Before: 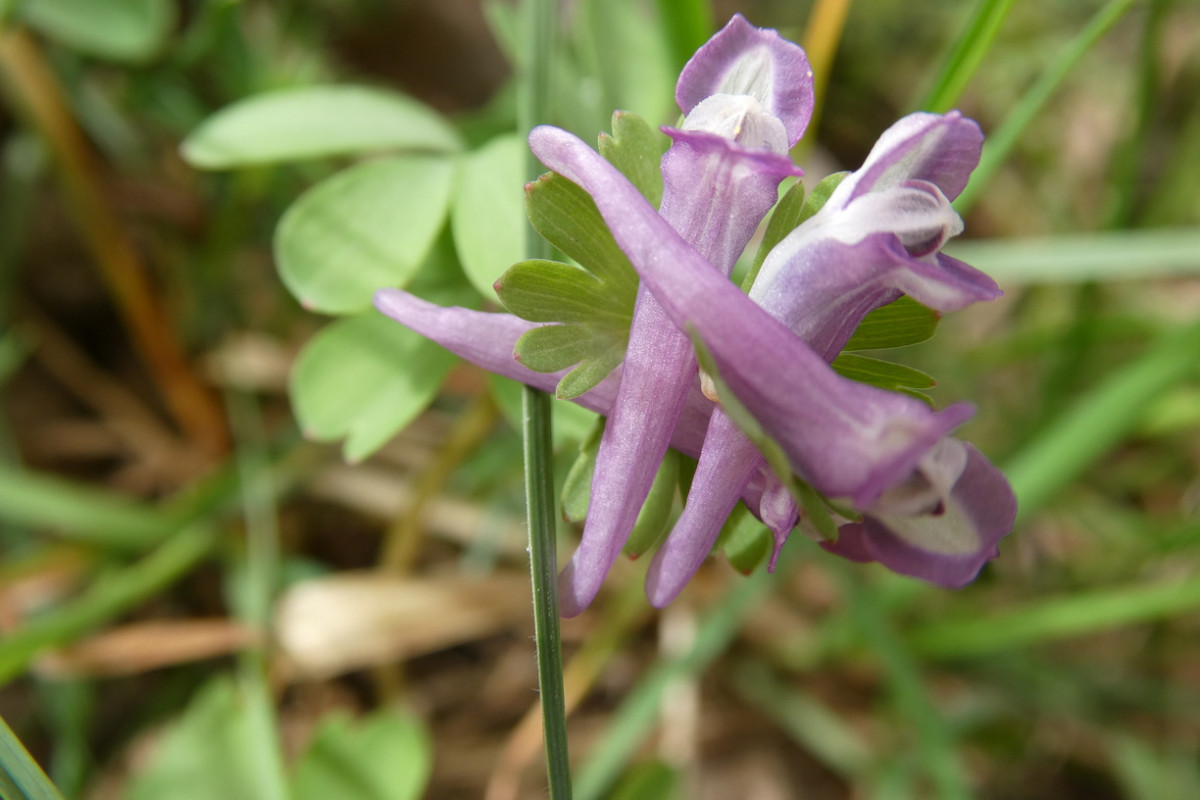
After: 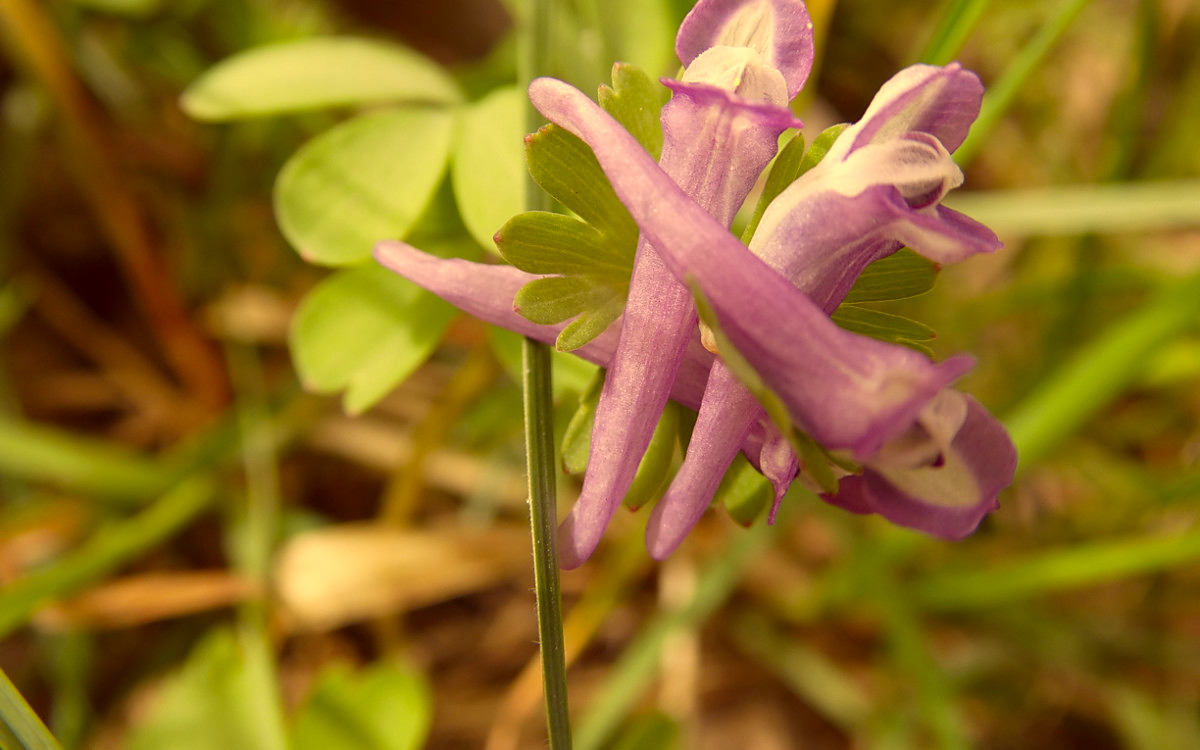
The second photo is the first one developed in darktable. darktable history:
sharpen: radius 1.891, amount 0.408, threshold 1.607
color correction: highlights a* 9.85, highlights b* 39.36, shadows a* 14.93, shadows b* 3.56
crop and rotate: top 6.144%
